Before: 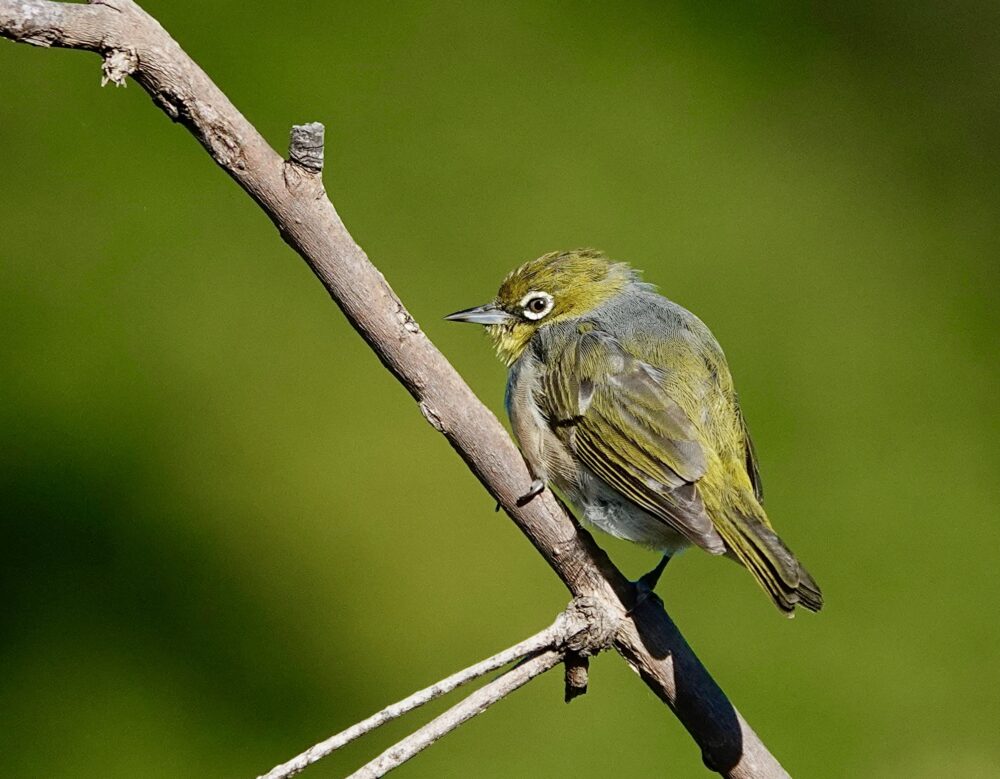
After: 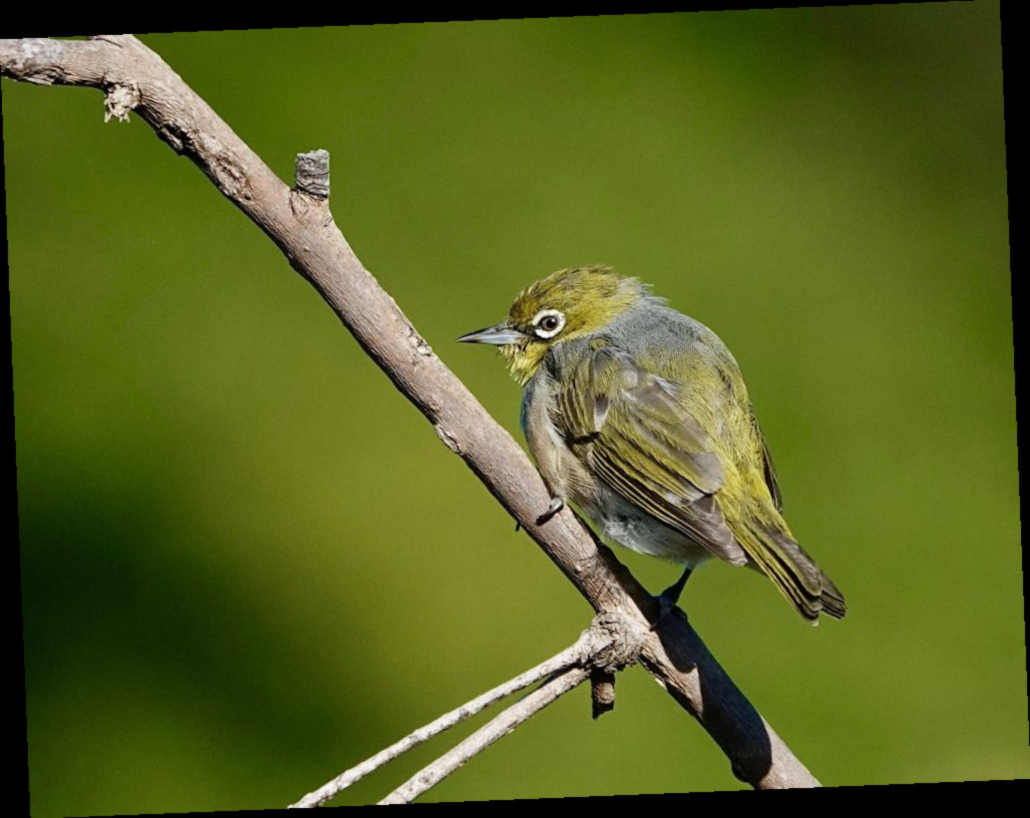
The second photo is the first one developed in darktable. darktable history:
lowpass: radius 0.5, unbound 0
rotate and perspective: rotation -2.29°, automatic cropping off
